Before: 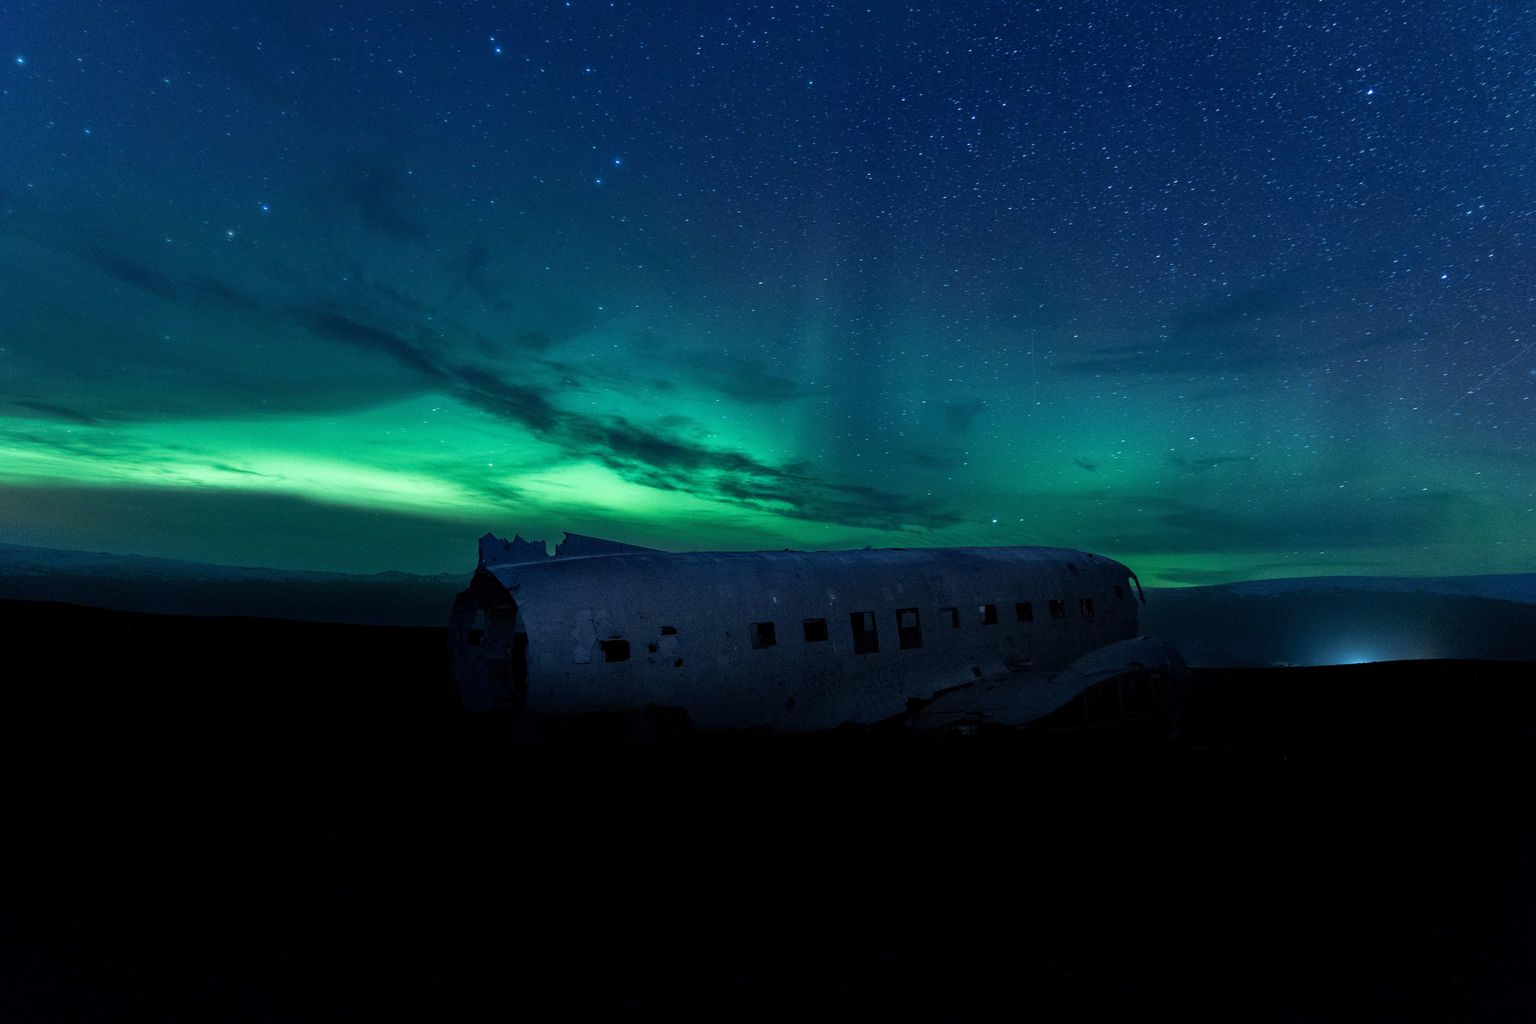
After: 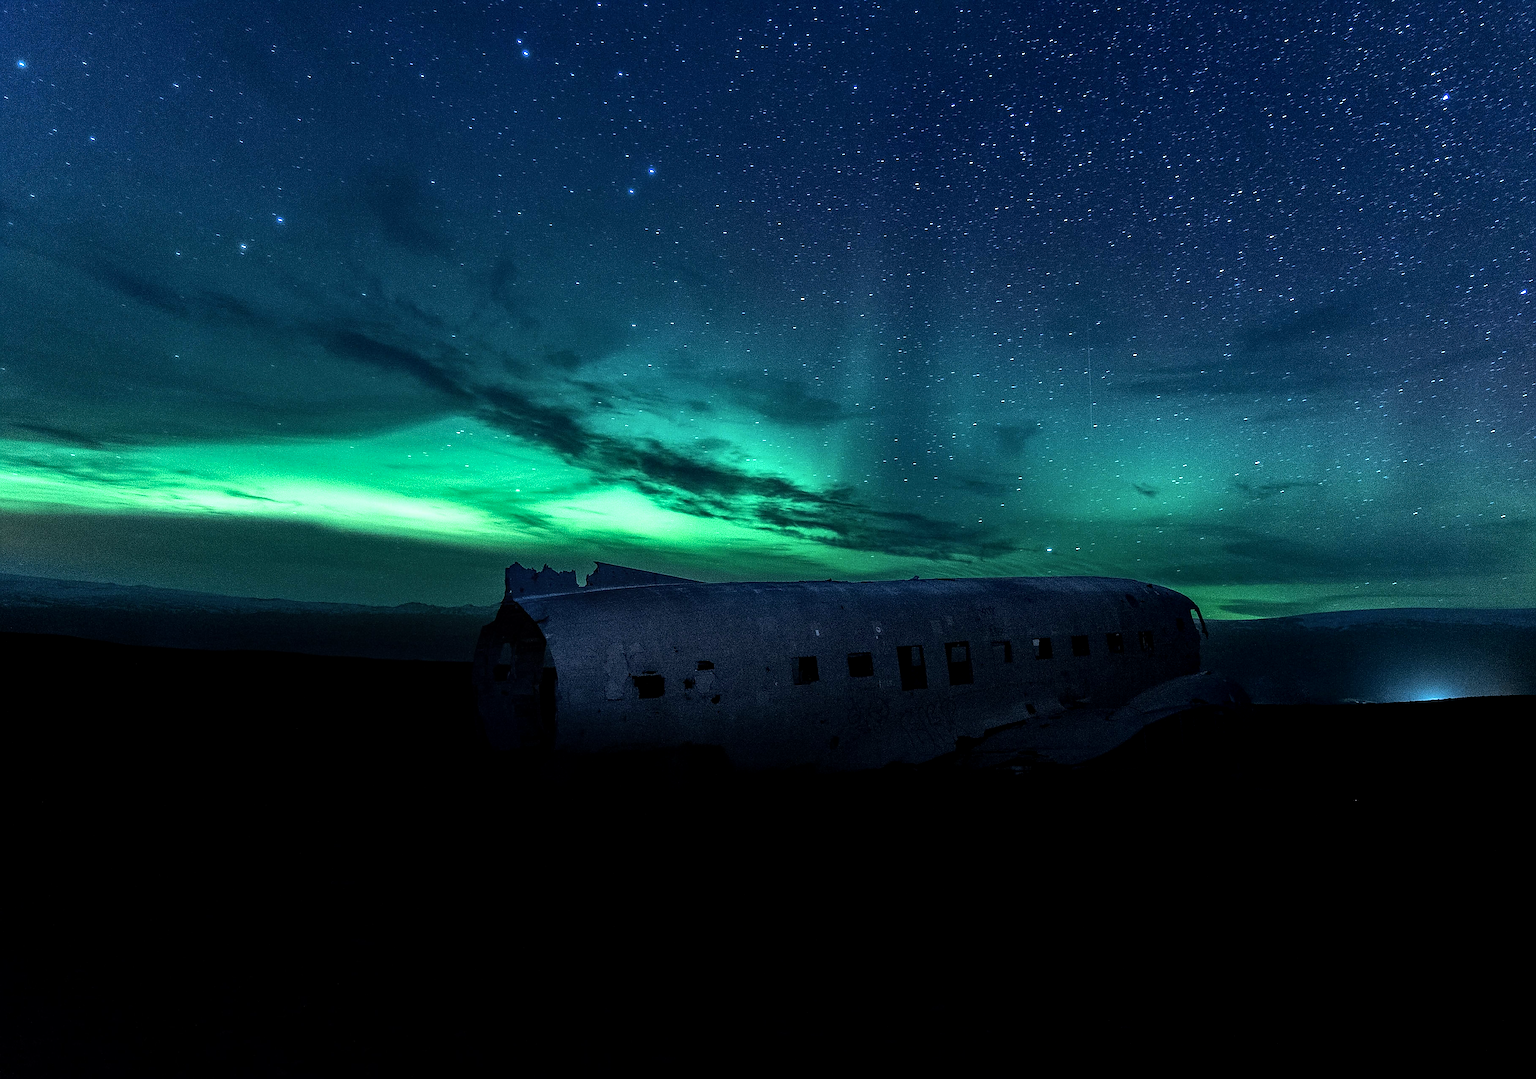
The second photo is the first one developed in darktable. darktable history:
sharpen: radius 1.4, amount 1.25, threshold 0.7
local contrast: on, module defaults
crop and rotate: right 5.167%
tone equalizer: -8 EV -0.75 EV, -7 EV -0.7 EV, -6 EV -0.6 EV, -5 EV -0.4 EV, -3 EV 0.4 EV, -2 EV 0.6 EV, -1 EV 0.7 EV, +0 EV 0.75 EV, edges refinement/feathering 500, mask exposure compensation -1.57 EV, preserve details no
